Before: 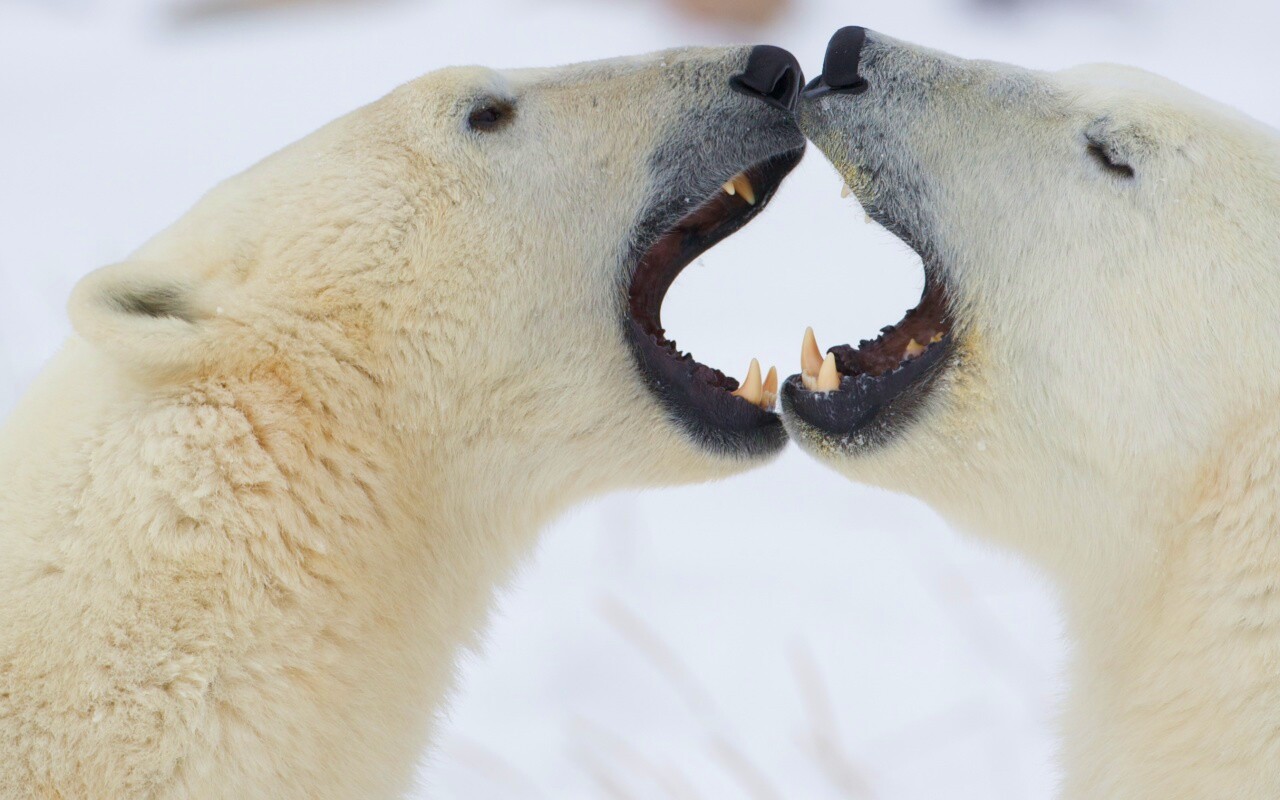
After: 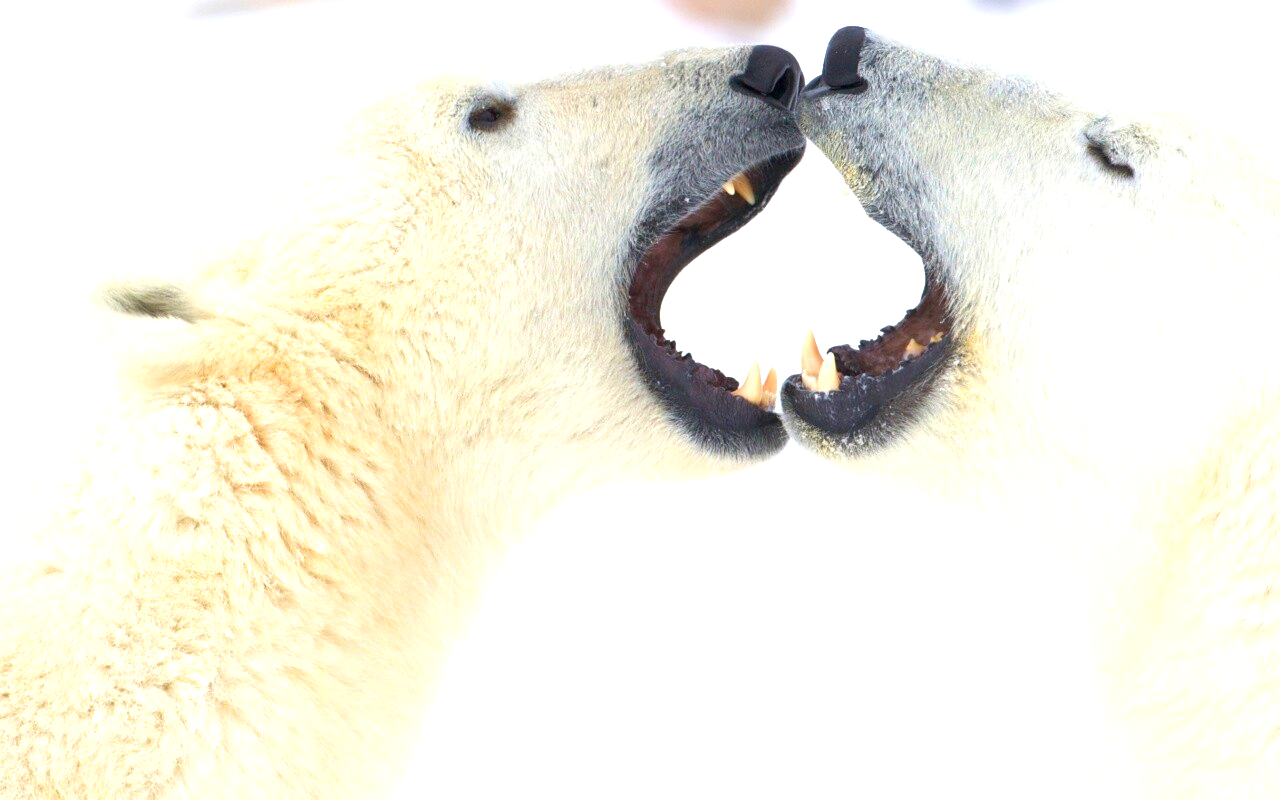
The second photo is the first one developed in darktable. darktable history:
exposure: black level correction 0.001, exposure 1.048 EV, compensate highlight preservation false
